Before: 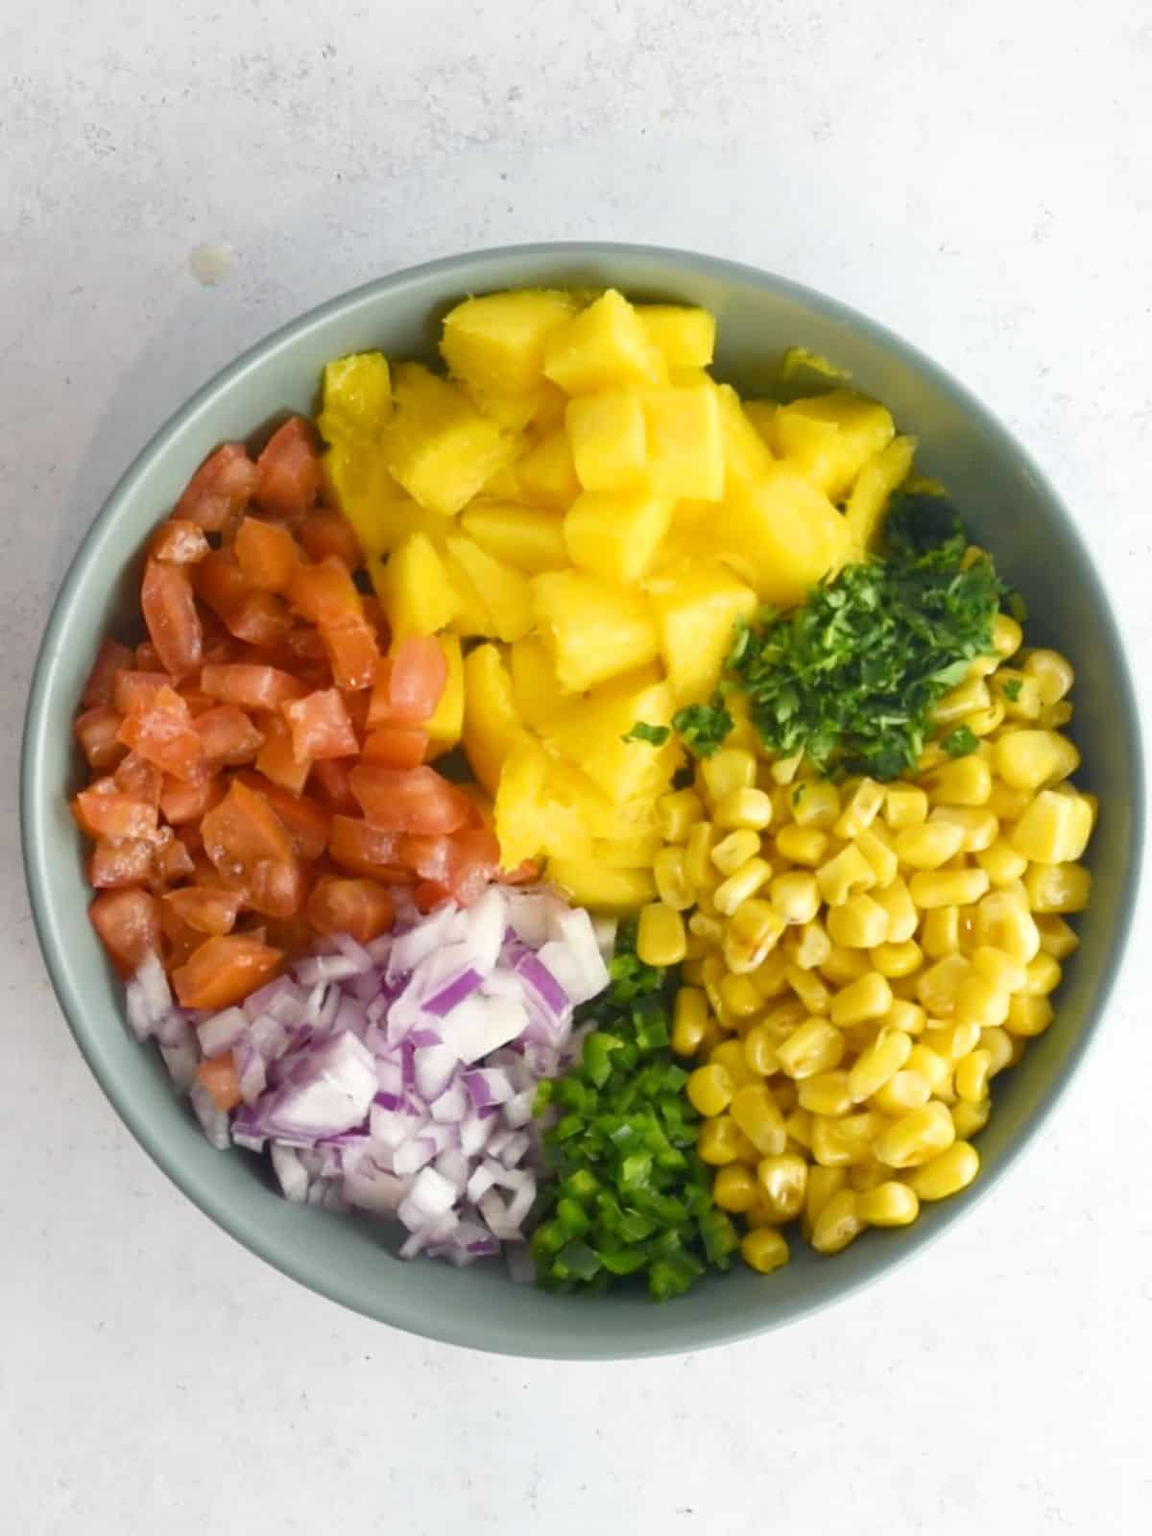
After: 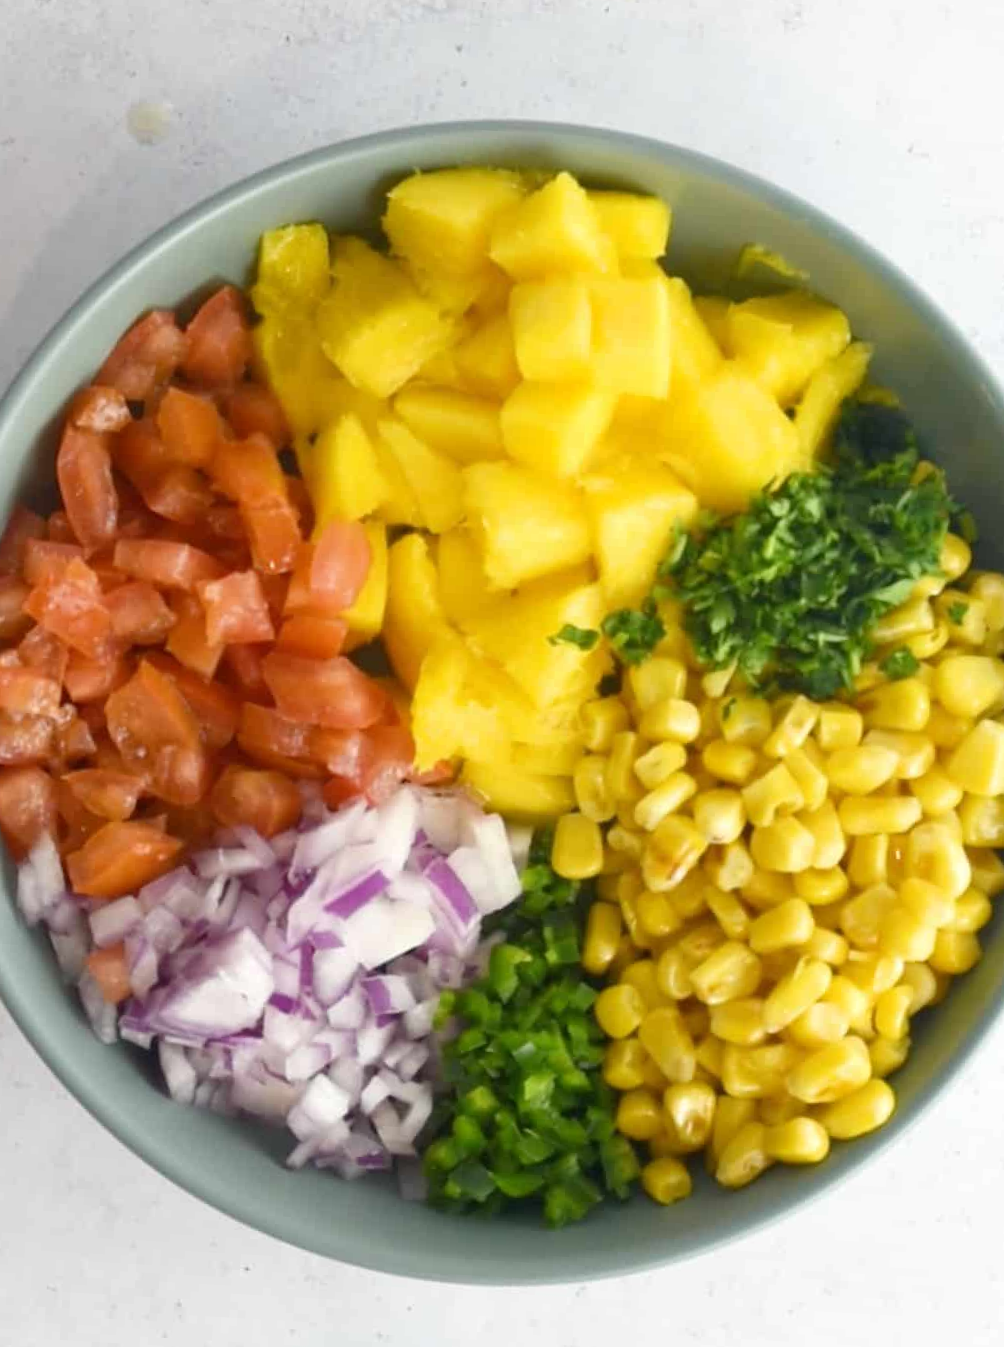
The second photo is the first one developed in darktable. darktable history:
crop and rotate: angle -3.29°, left 5.376%, top 5.178%, right 4.651%, bottom 4.336%
